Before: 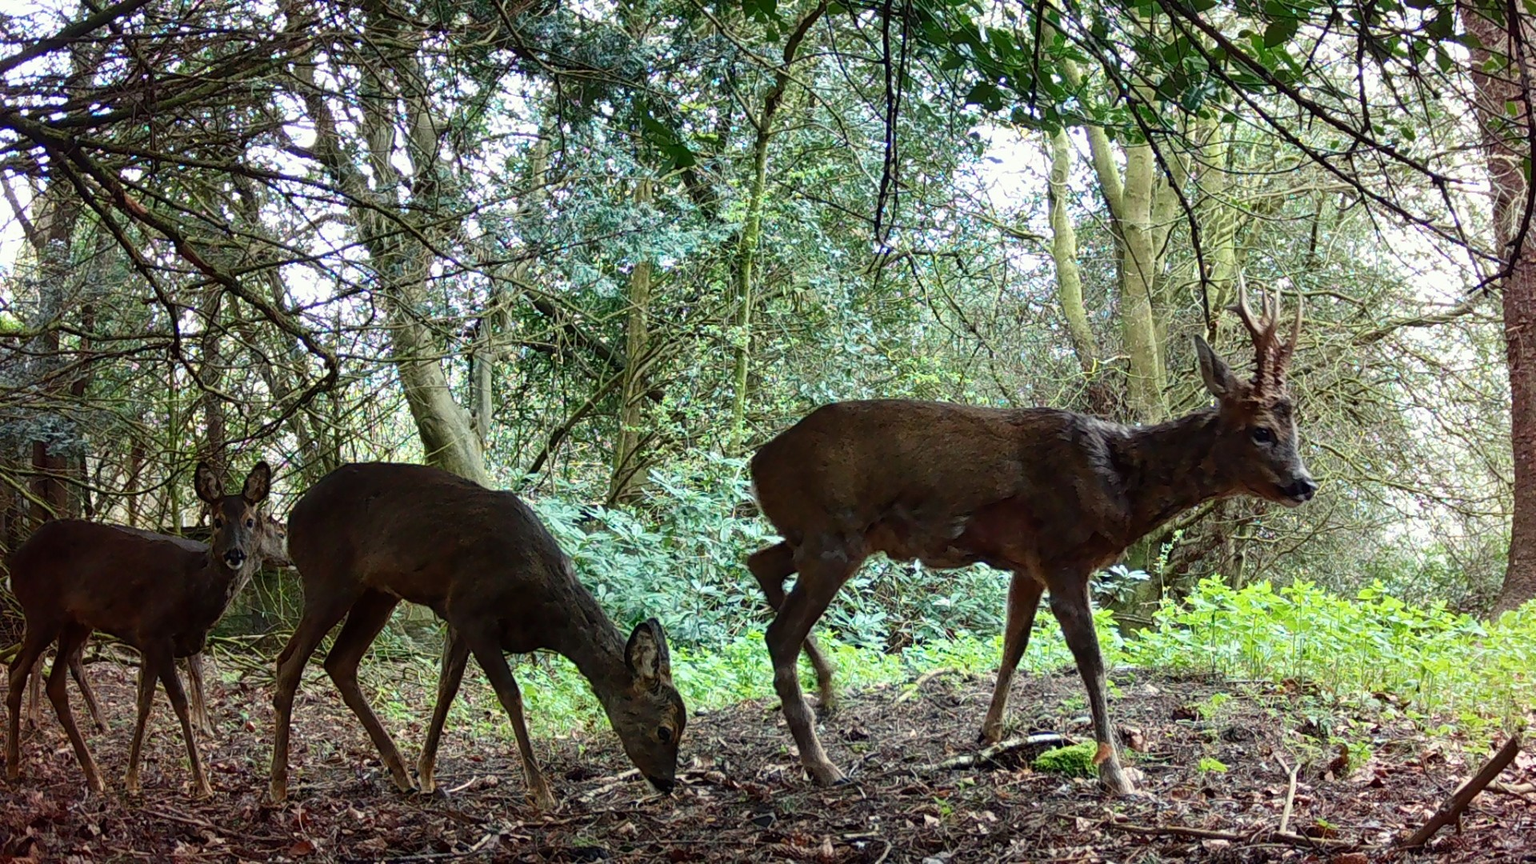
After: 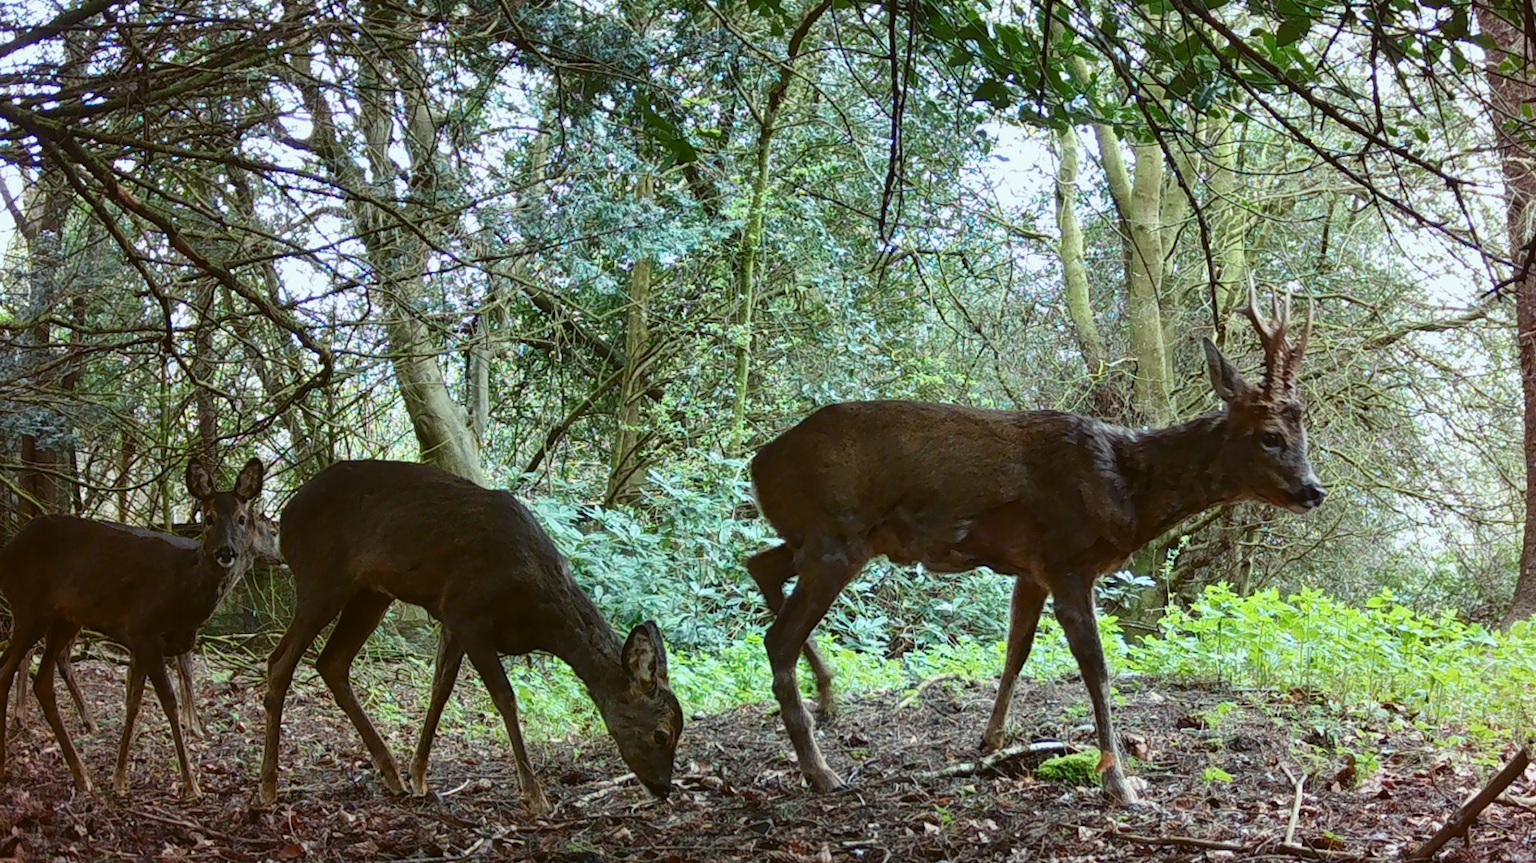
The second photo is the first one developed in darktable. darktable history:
crop and rotate: angle -0.5°
color balance: lift [1.004, 1.002, 1.002, 0.998], gamma [1, 1.007, 1.002, 0.993], gain [1, 0.977, 1.013, 1.023], contrast -3.64%
white balance: red 0.98, blue 1.034
